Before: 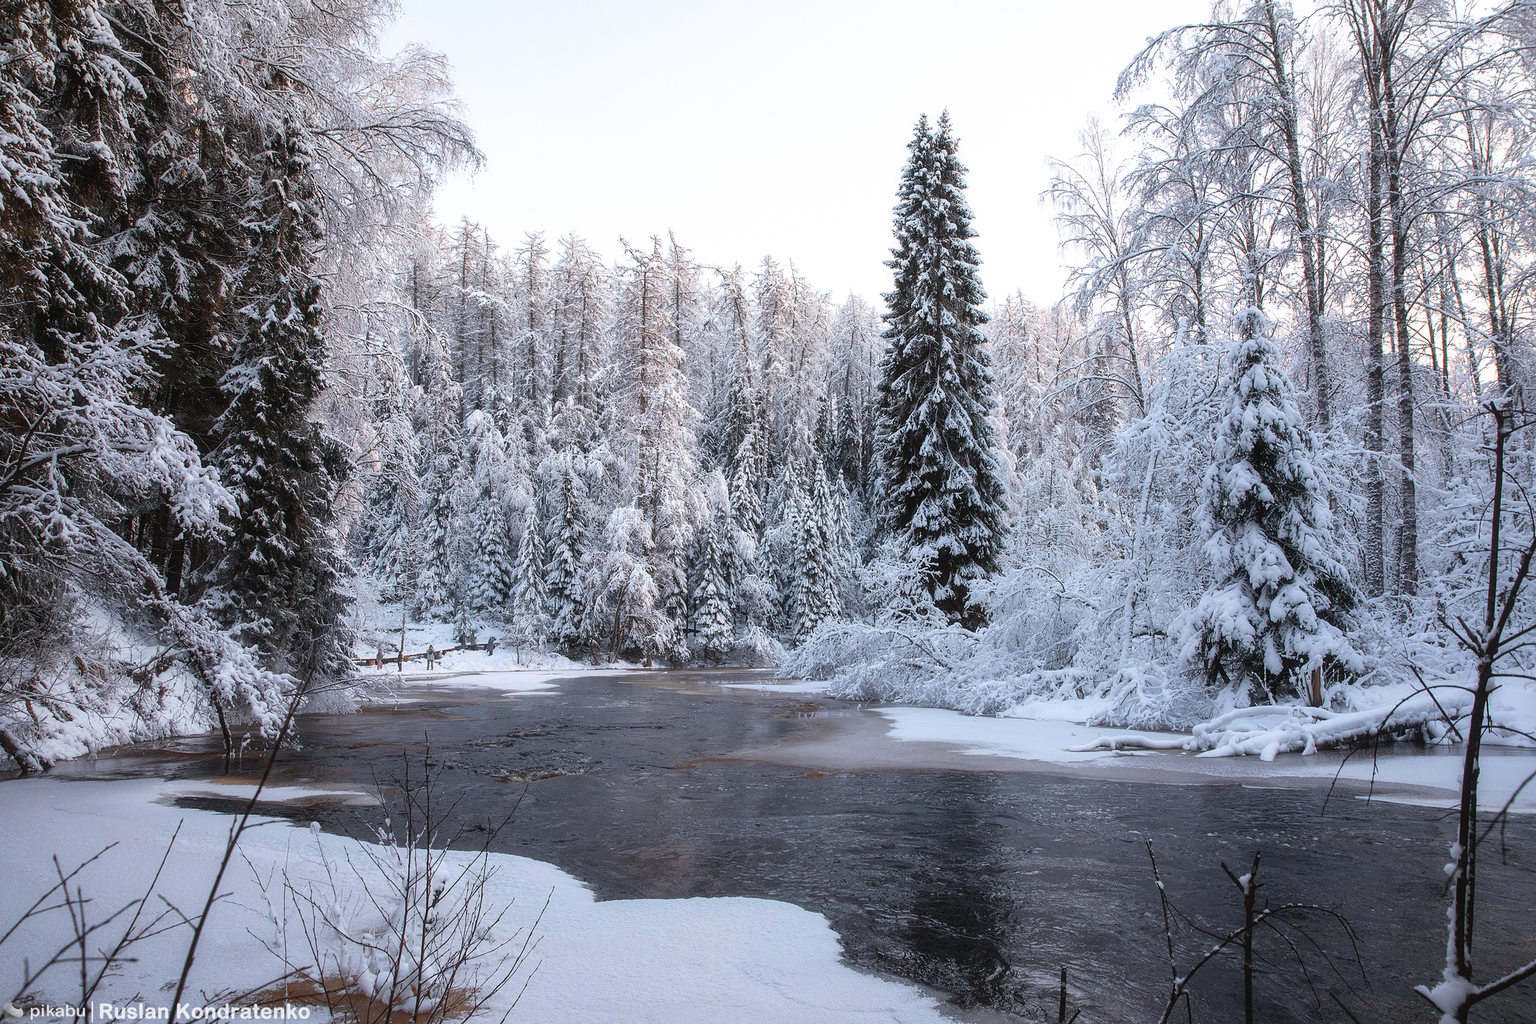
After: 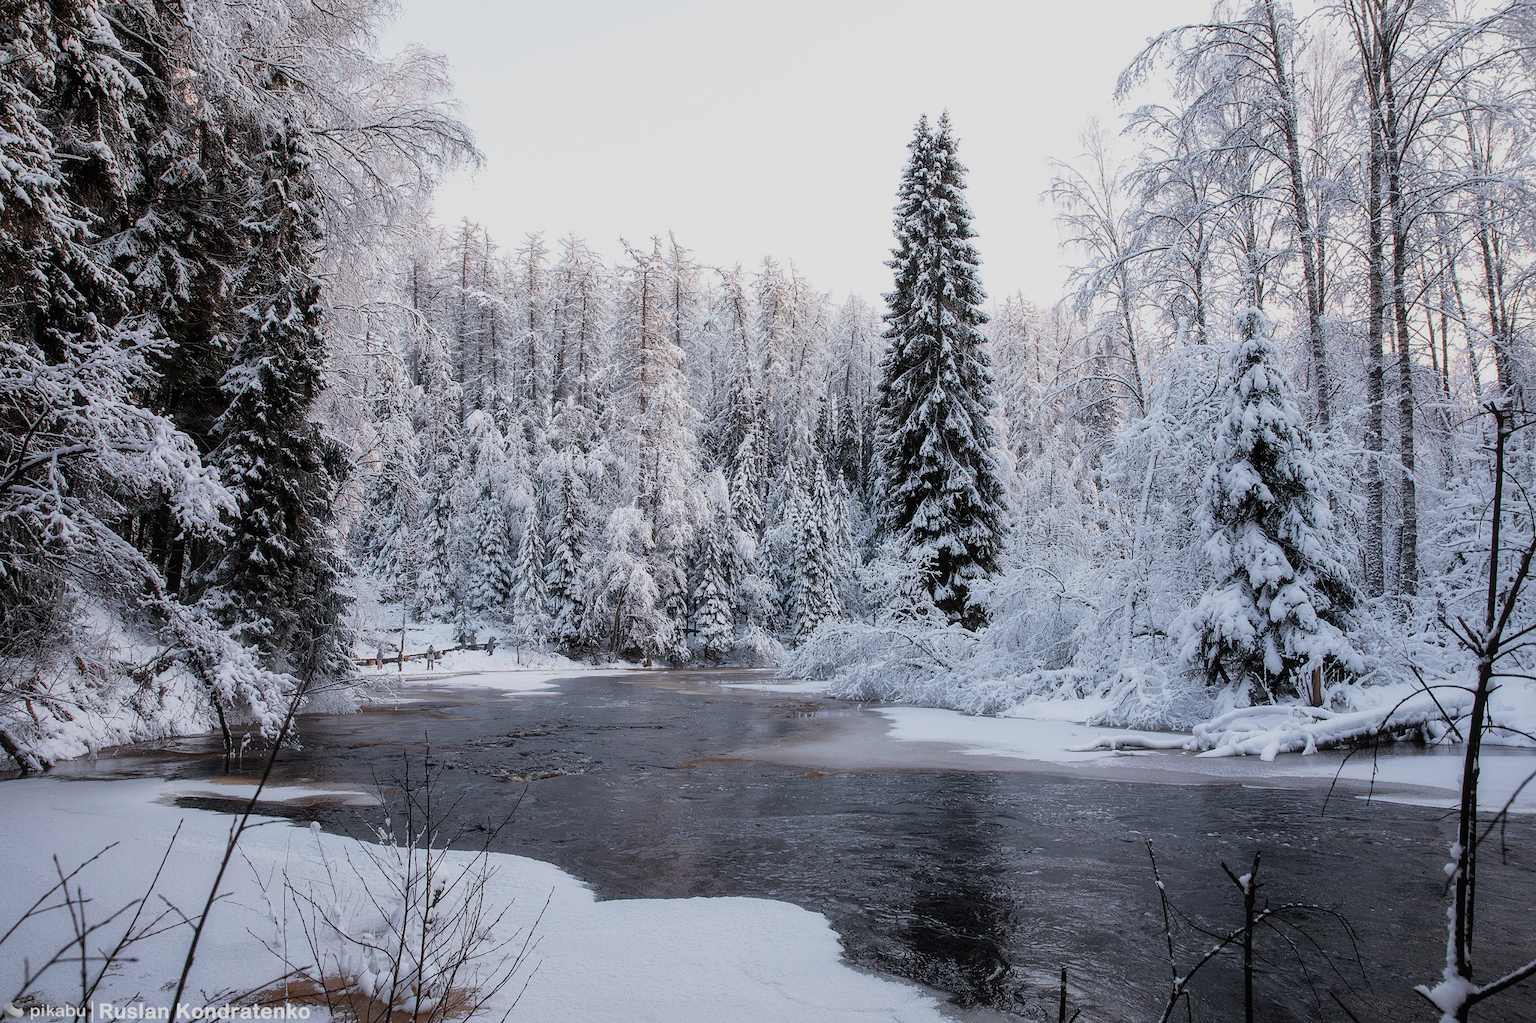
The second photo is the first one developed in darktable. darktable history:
filmic rgb: black relative exposure -8.01 EV, white relative exposure 3.79 EV, threshold 3.02 EV, hardness 4.33, color science v4 (2020), enable highlight reconstruction true
